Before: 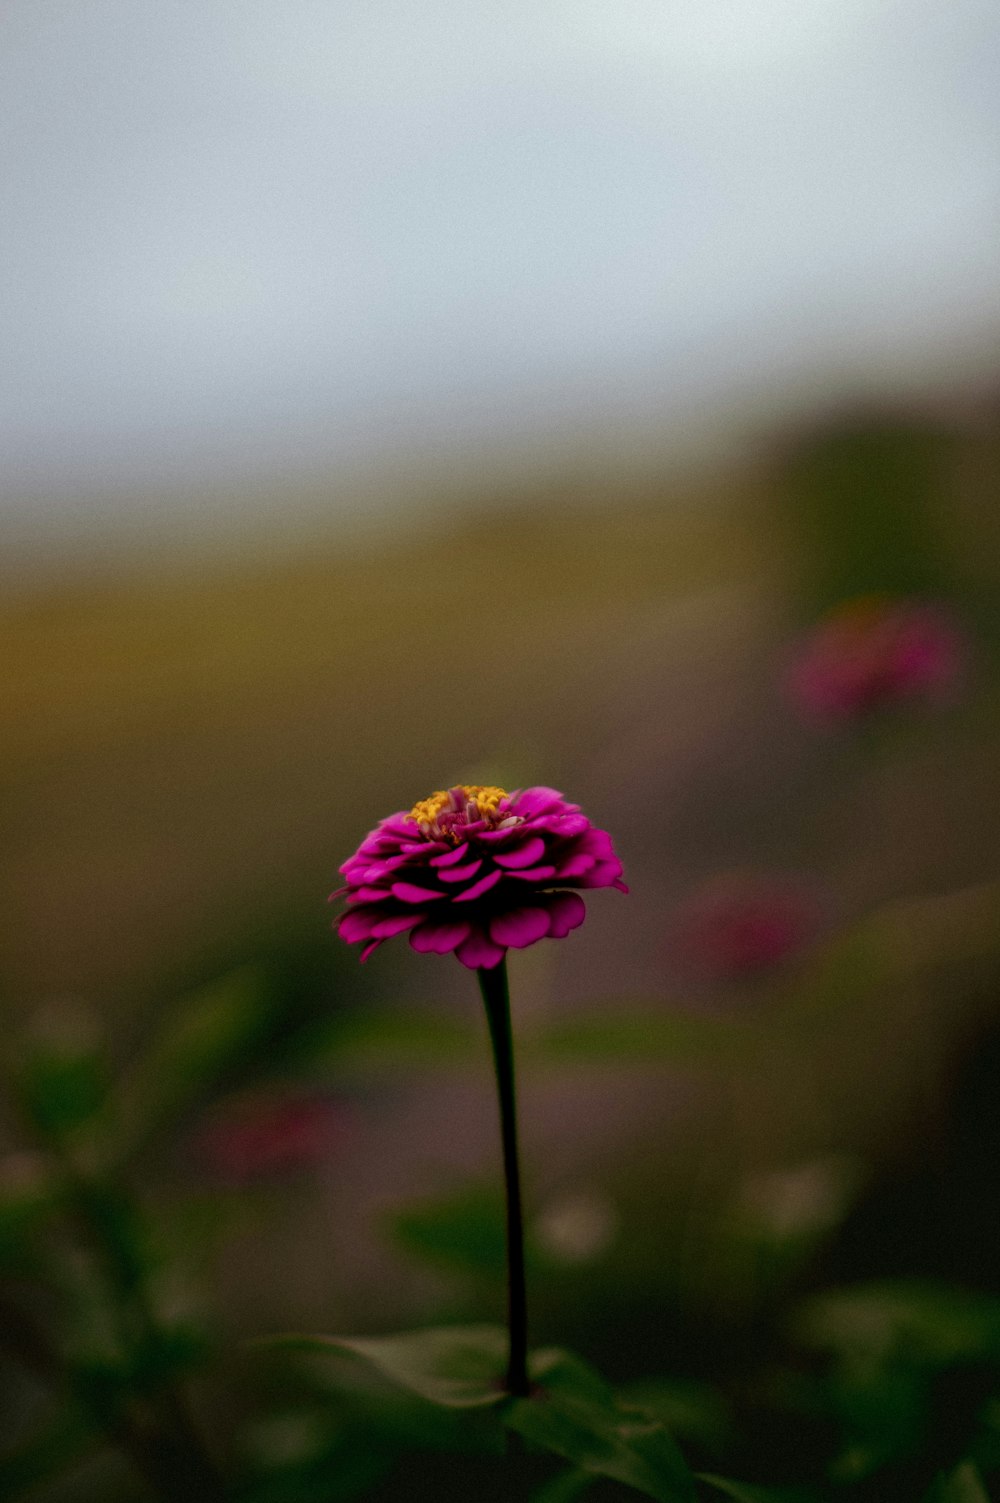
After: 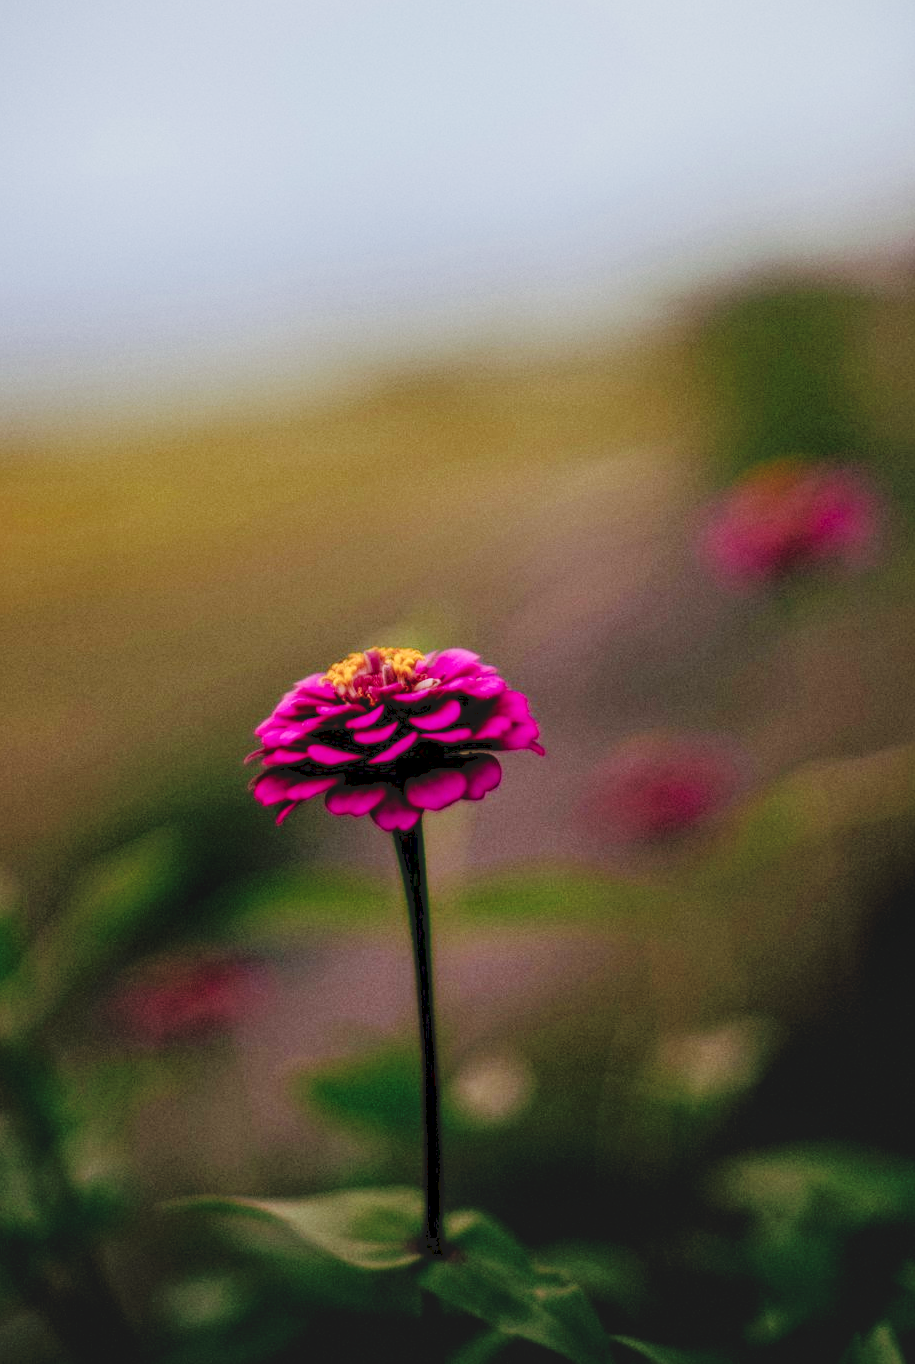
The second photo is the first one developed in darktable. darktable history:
exposure: black level correction 0, exposure 1.2 EV, compensate highlight preservation false
local contrast: highlights 95%, shadows 90%, detail 160%, midtone range 0.2
filmic rgb: middle gray luminance 2.56%, black relative exposure -9.93 EV, white relative exposure 7.01 EV, dynamic range scaling 9.69%, target black luminance 0%, hardness 3.19, latitude 44.2%, contrast 0.677, highlights saturation mix 3.52%, shadows ↔ highlights balance 13.68%
color calibration: illuminant as shot in camera, x 0.358, y 0.373, temperature 4628.91 K
crop and rotate: left 8.414%, top 9.185%
tone equalizer: on, module defaults
color correction: highlights b* 0.058
tone curve: curves: ch0 [(0, 0) (0.003, 0.103) (0.011, 0.103) (0.025, 0.105) (0.044, 0.108) (0.069, 0.108) (0.1, 0.111) (0.136, 0.121) (0.177, 0.145) (0.224, 0.174) (0.277, 0.223) (0.335, 0.289) (0.399, 0.374) (0.468, 0.47) (0.543, 0.579) (0.623, 0.687) (0.709, 0.787) (0.801, 0.879) (0.898, 0.942) (1, 1)], preserve colors none
